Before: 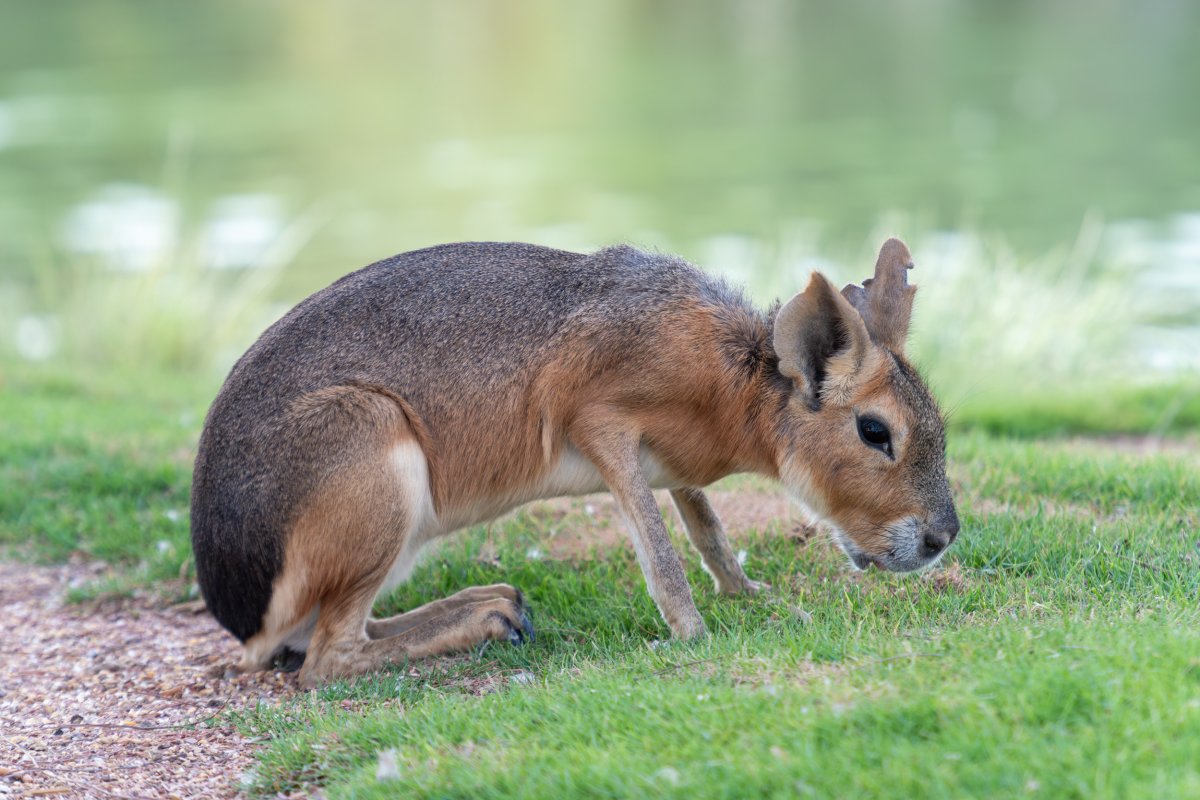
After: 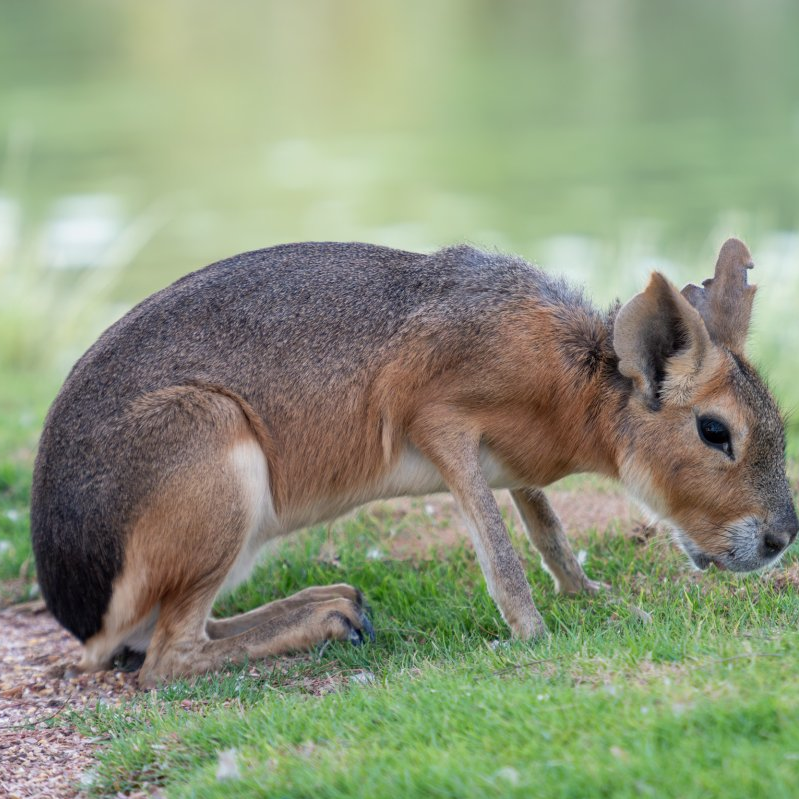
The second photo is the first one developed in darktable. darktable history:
crop and rotate: left 13.344%, right 20.033%
exposure: black level correction 0.001, exposure -0.123 EV, compensate highlight preservation false
